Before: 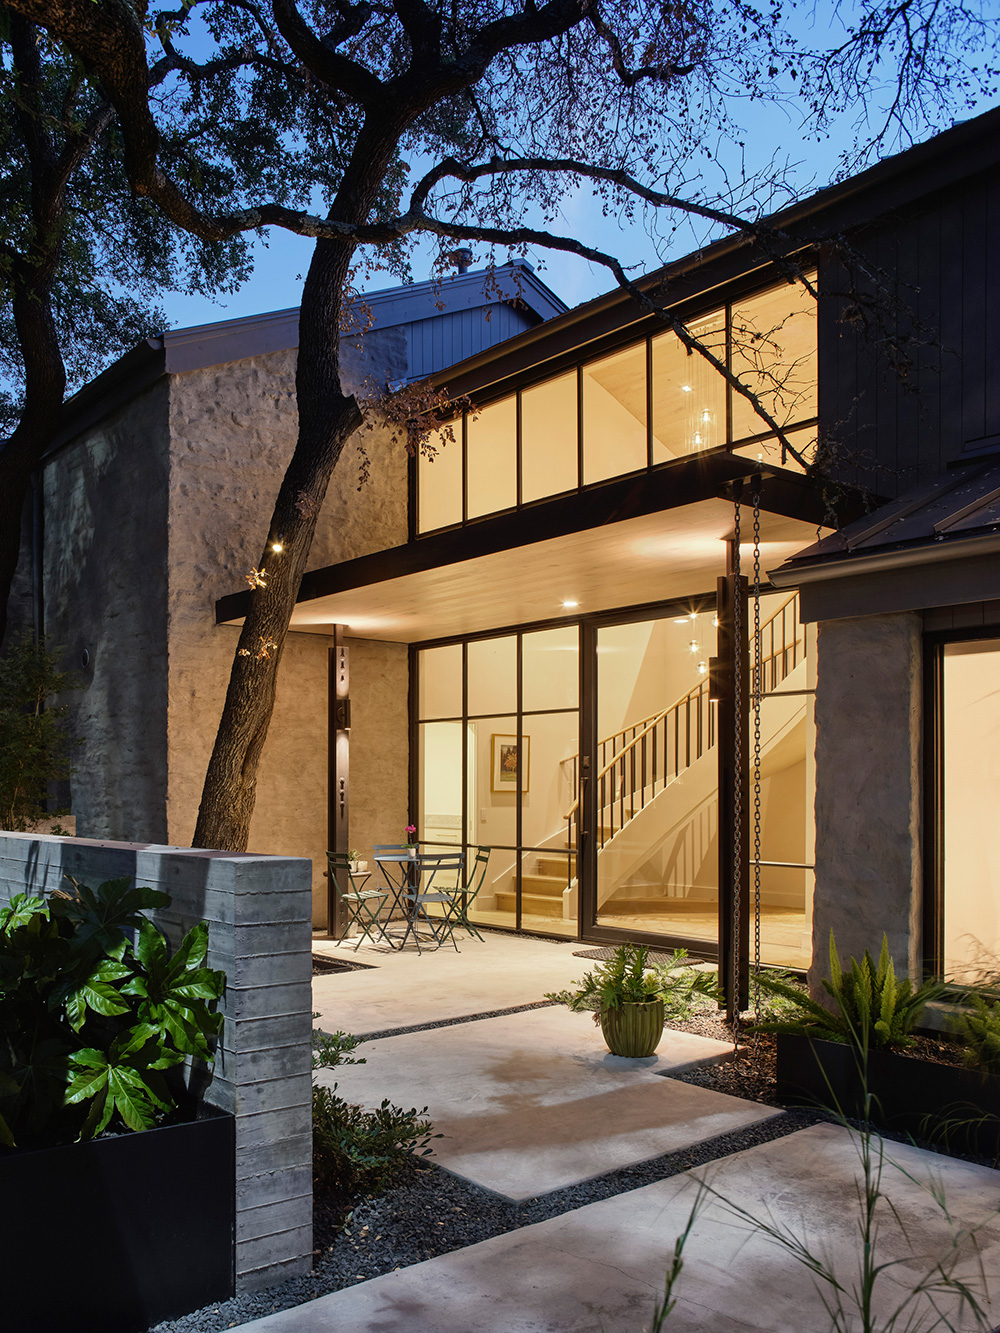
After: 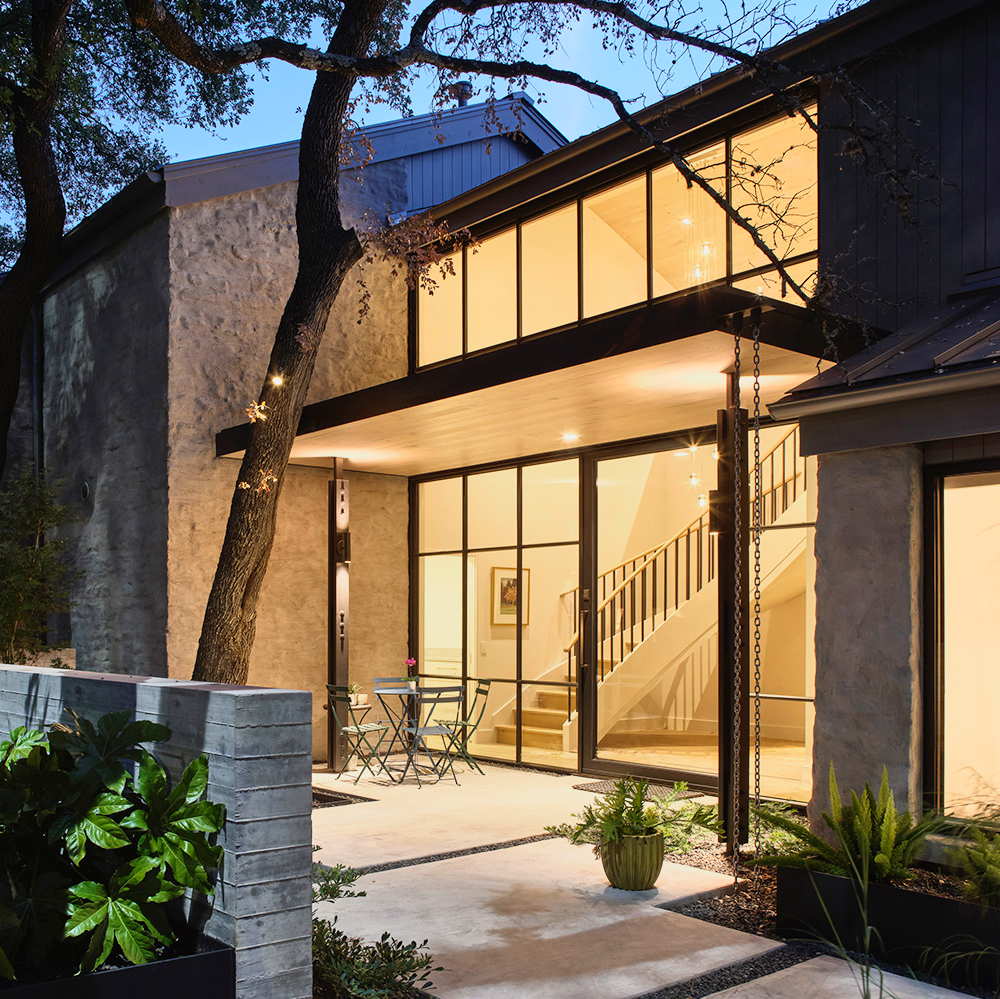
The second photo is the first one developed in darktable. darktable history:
base curve: curves: ch0 [(0, 0) (0.088, 0.125) (0.176, 0.251) (0.354, 0.501) (0.613, 0.749) (1, 0.877)]
crop and rotate: top 12.586%, bottom 12.467%
